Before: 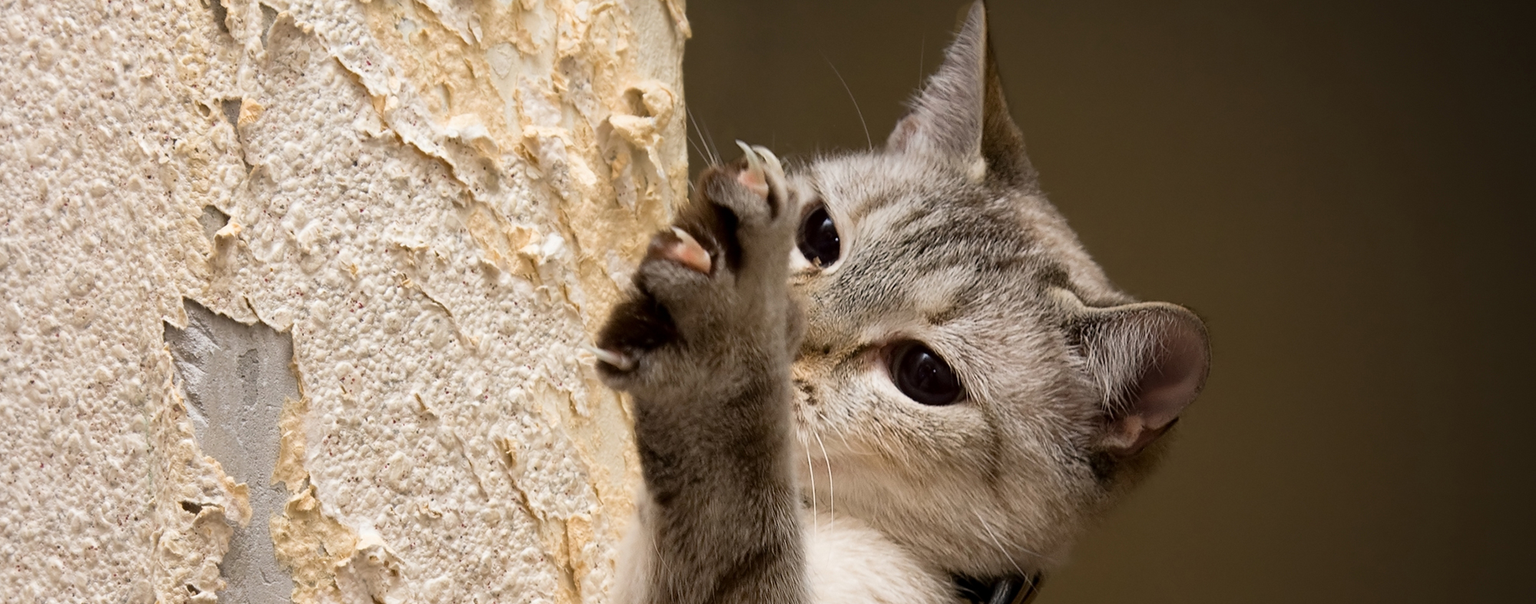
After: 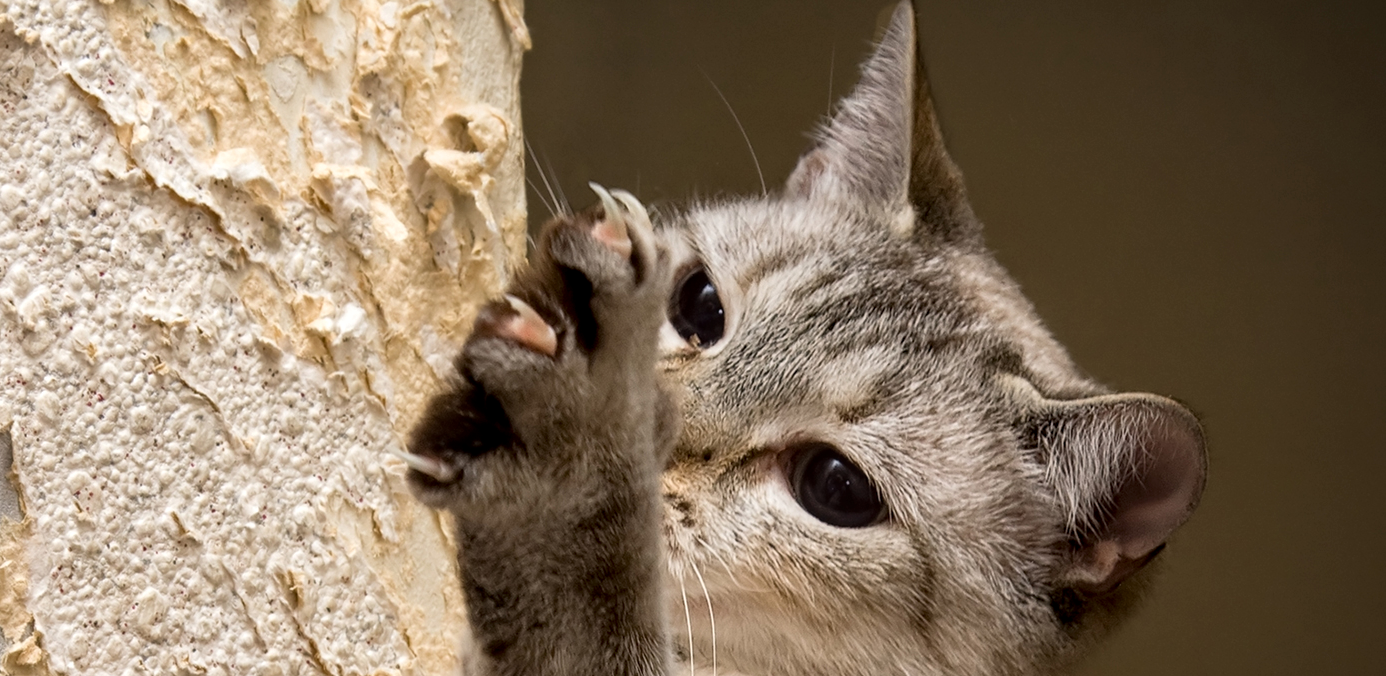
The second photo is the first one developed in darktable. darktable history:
local contrast: detail 130%
crop: left 18.479%, right 12.2%, bottom 13.971%
